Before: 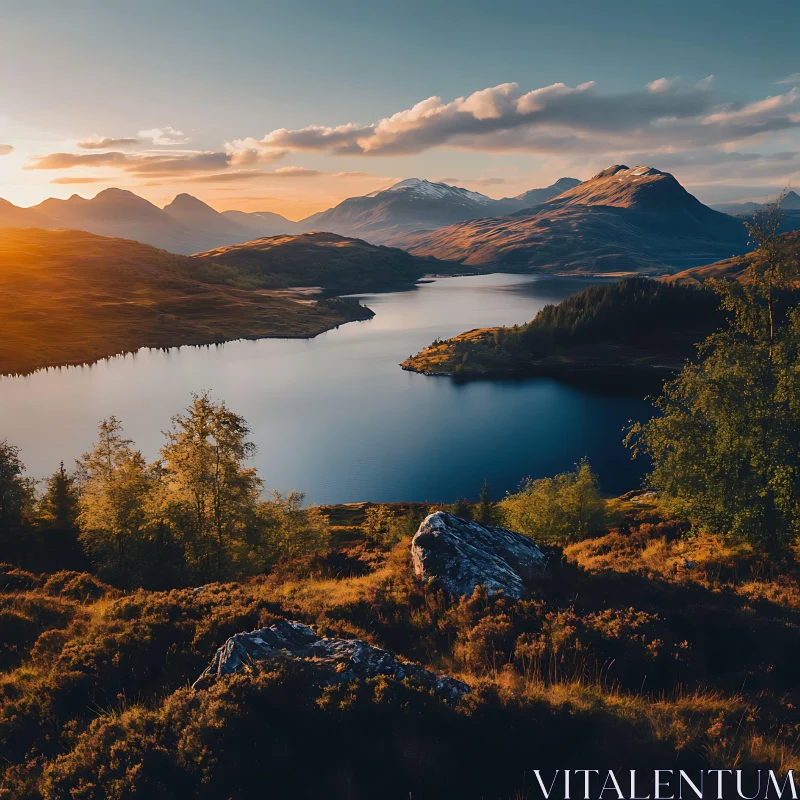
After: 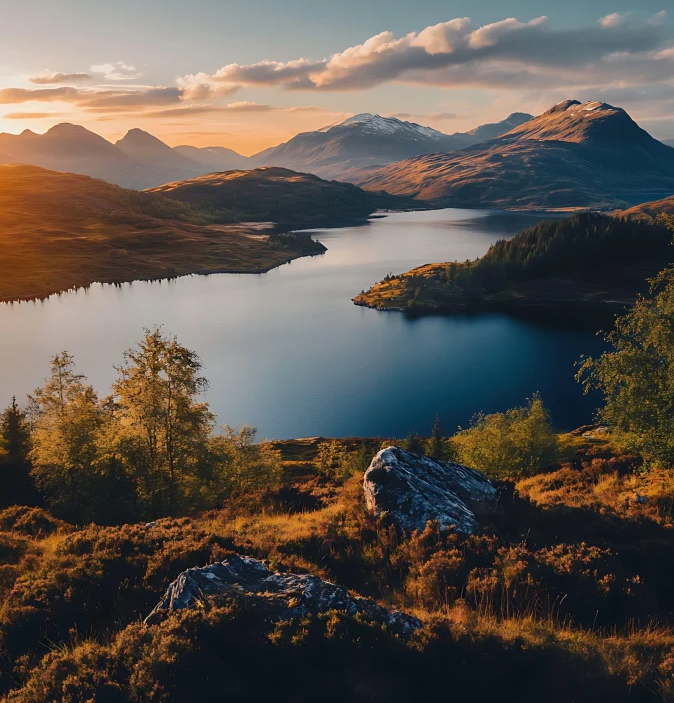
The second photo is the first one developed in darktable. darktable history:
crop: left 6.117%, top 8.169%, right 9.534%, bottom 3.88%
